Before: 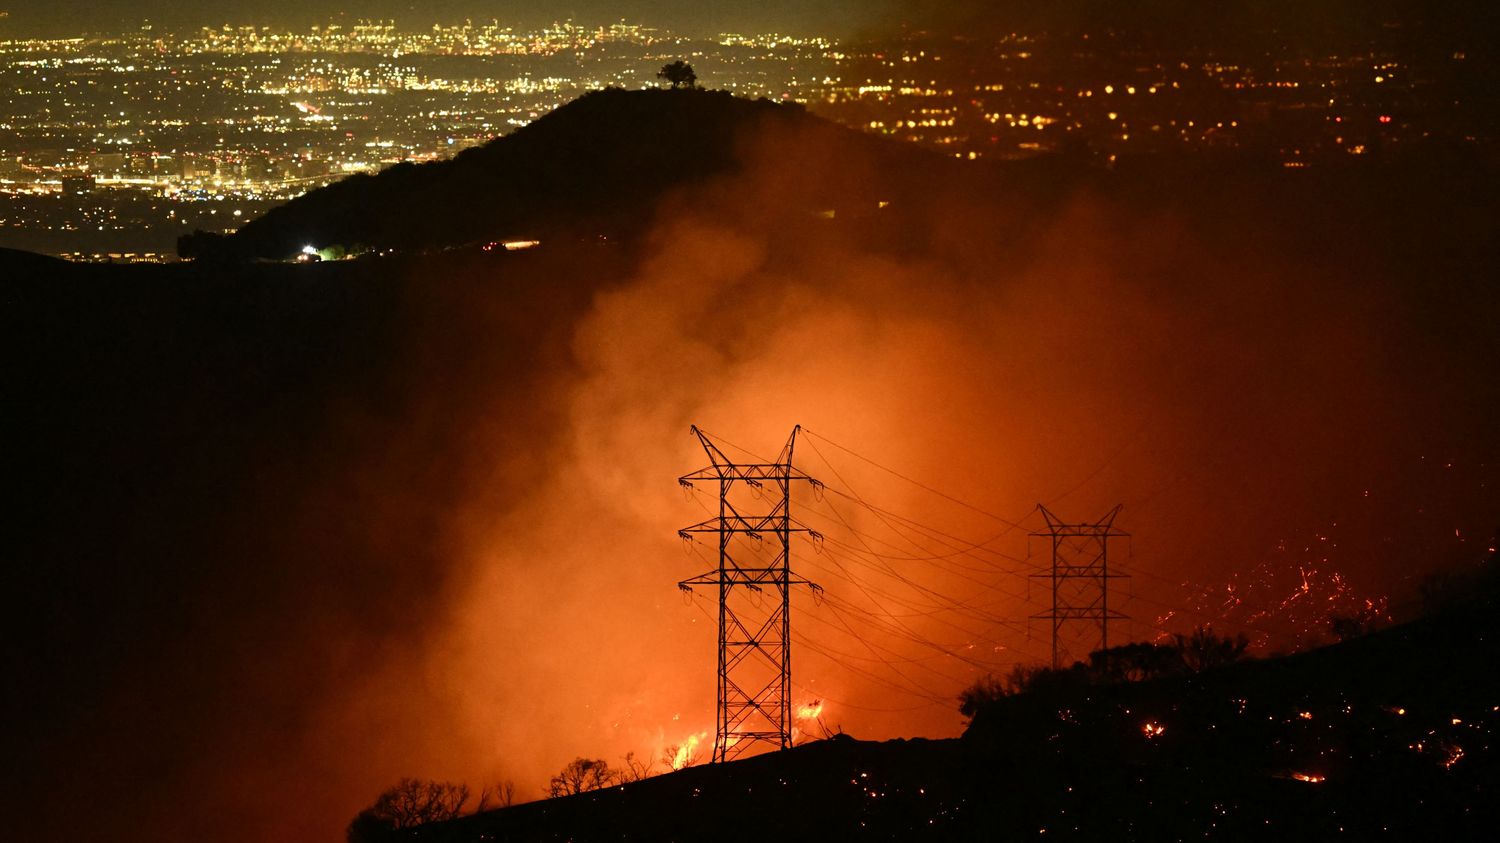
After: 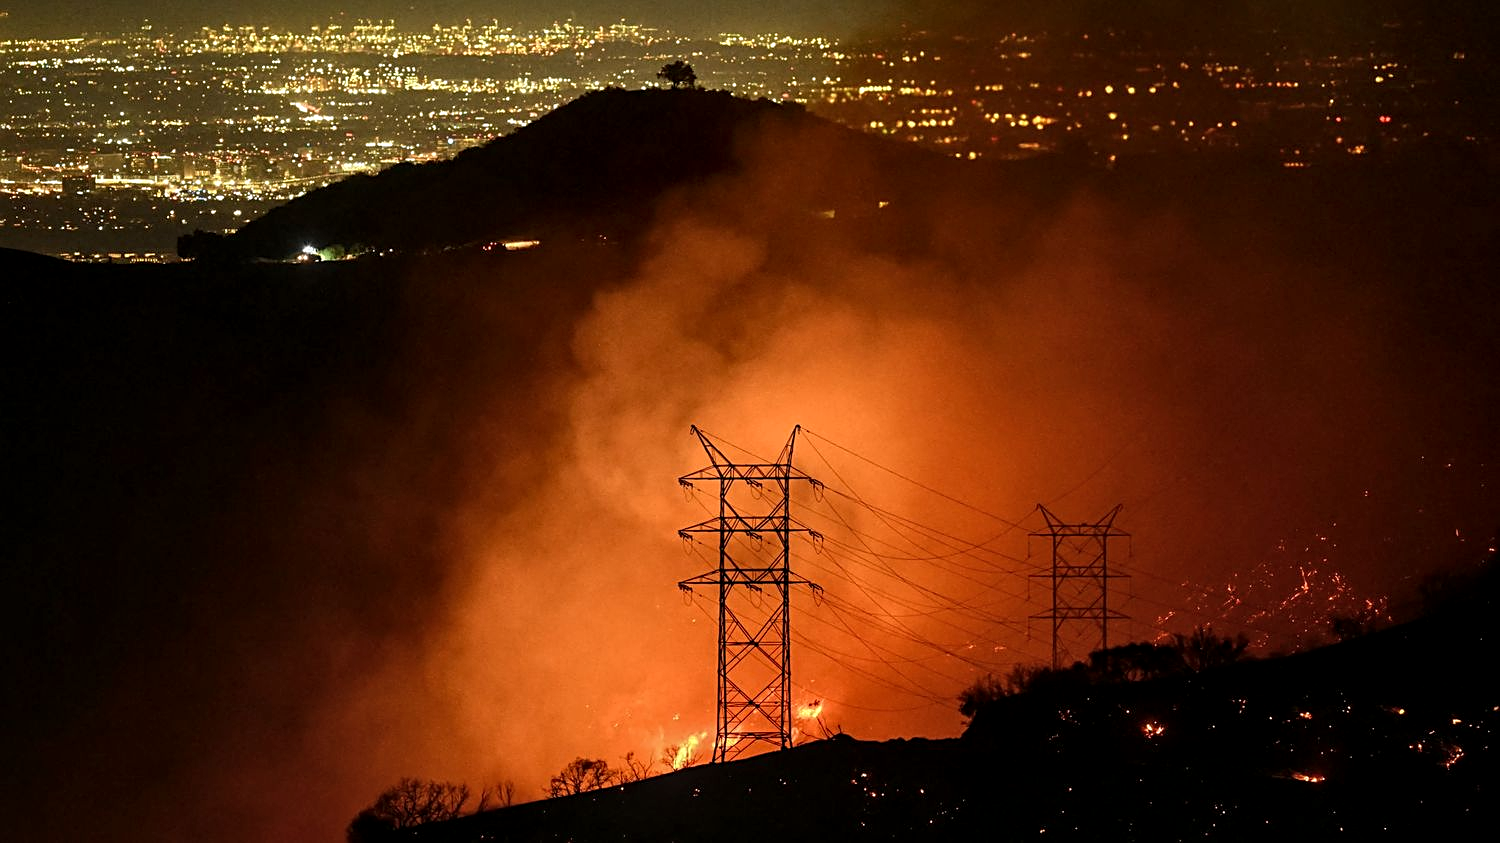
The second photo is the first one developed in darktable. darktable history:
contrast equalizer: octaves 7, y [[0.5 ×6], [0.5 ×6], [0.5 ×6], [0 ×6], [0, 0.039, 0.251, 0.29, 0.293, 0.292]], mix -0.996
sharpen: on, module defaults
local contrast: detail 130%
